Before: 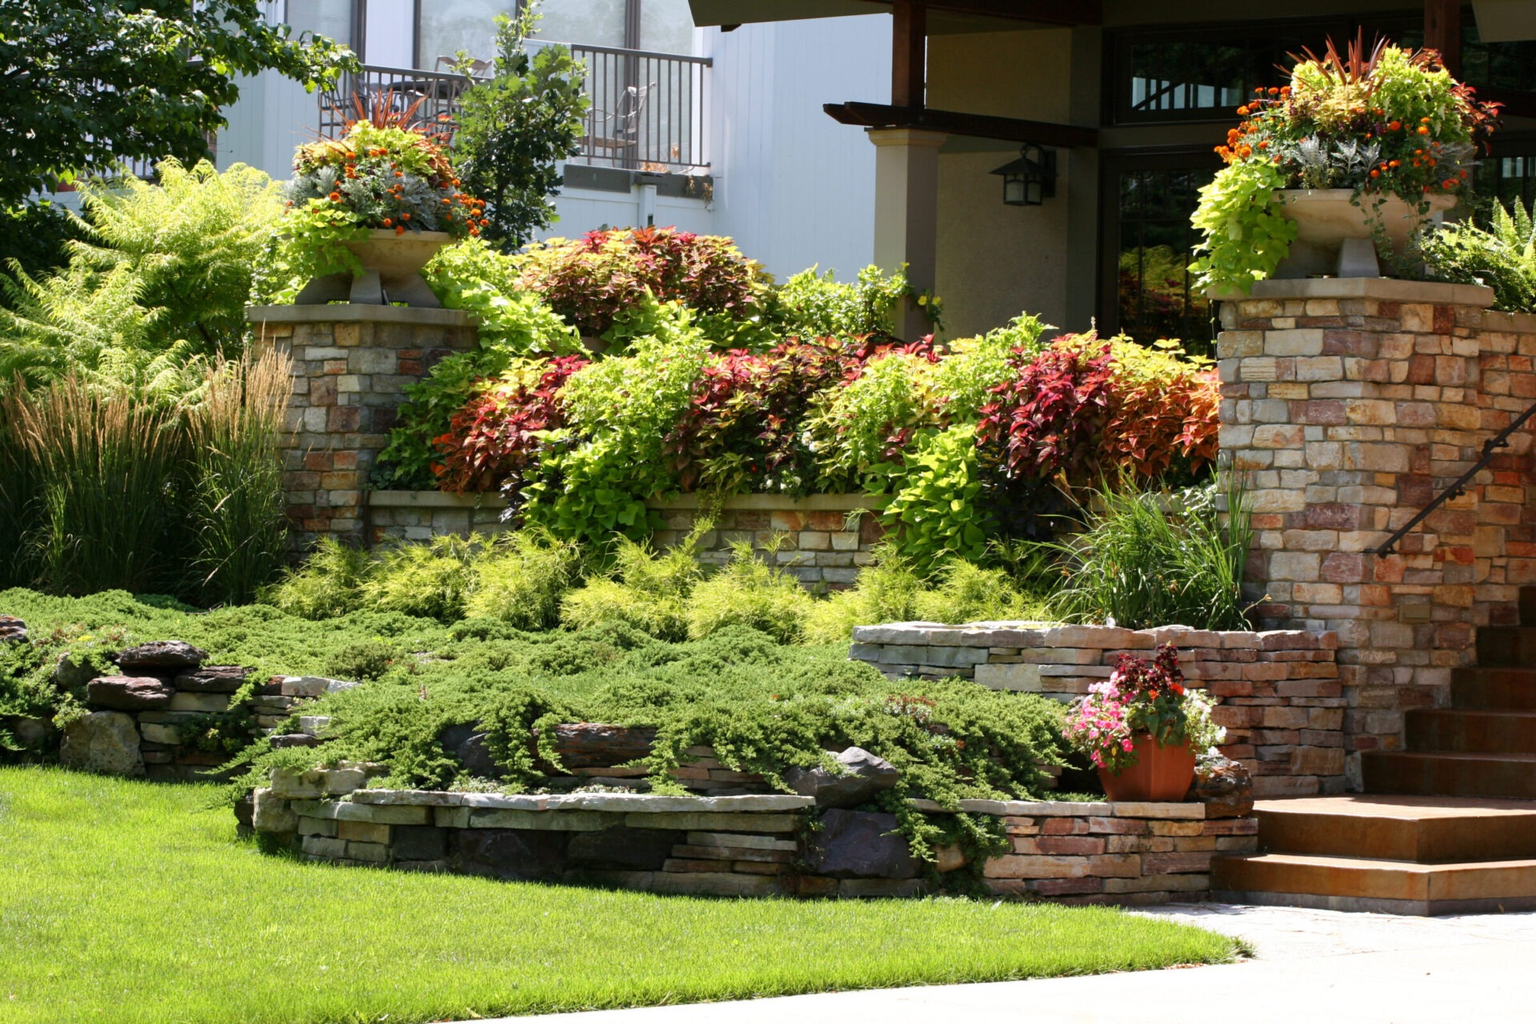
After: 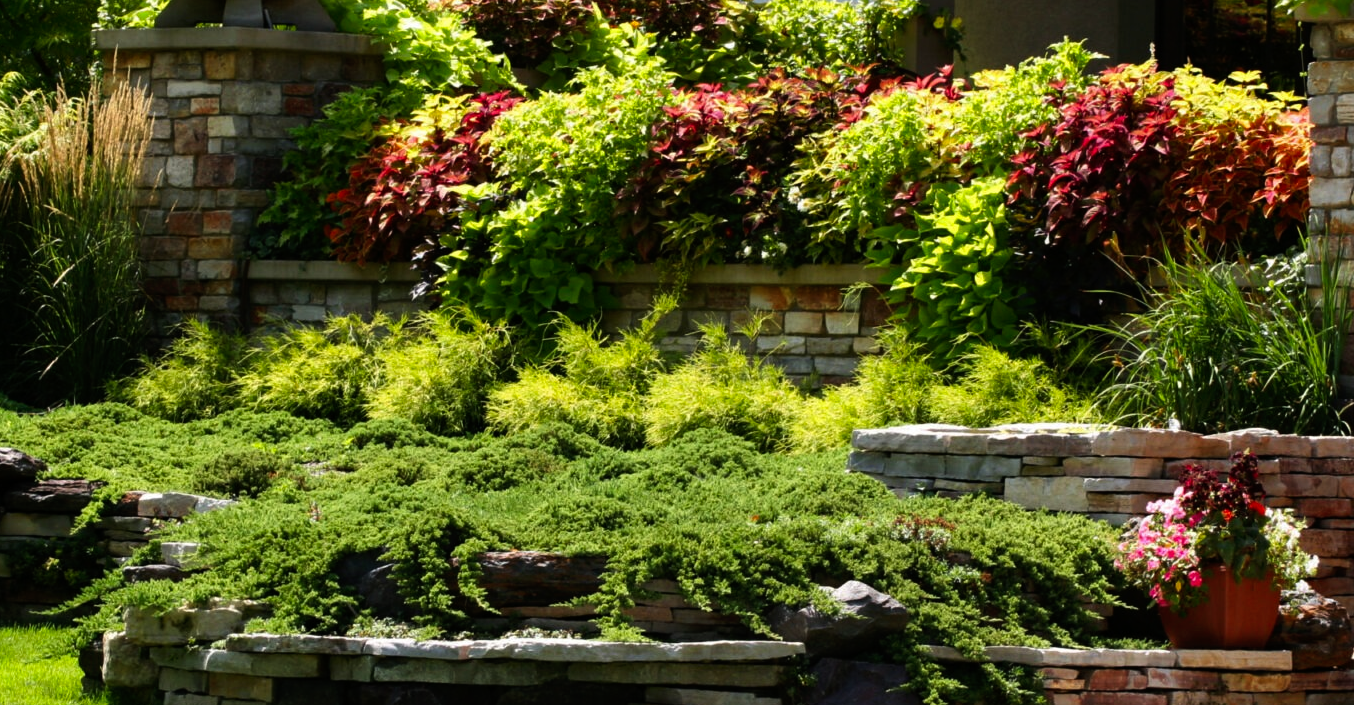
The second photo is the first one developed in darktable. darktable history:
crop: left 11.15%, top 27.579%, right 18.322%, bottom 17.301%
tone curve: curves: ch0 [(0, 0) (0.153, 0.056) (1, 1)], preserve colors none
